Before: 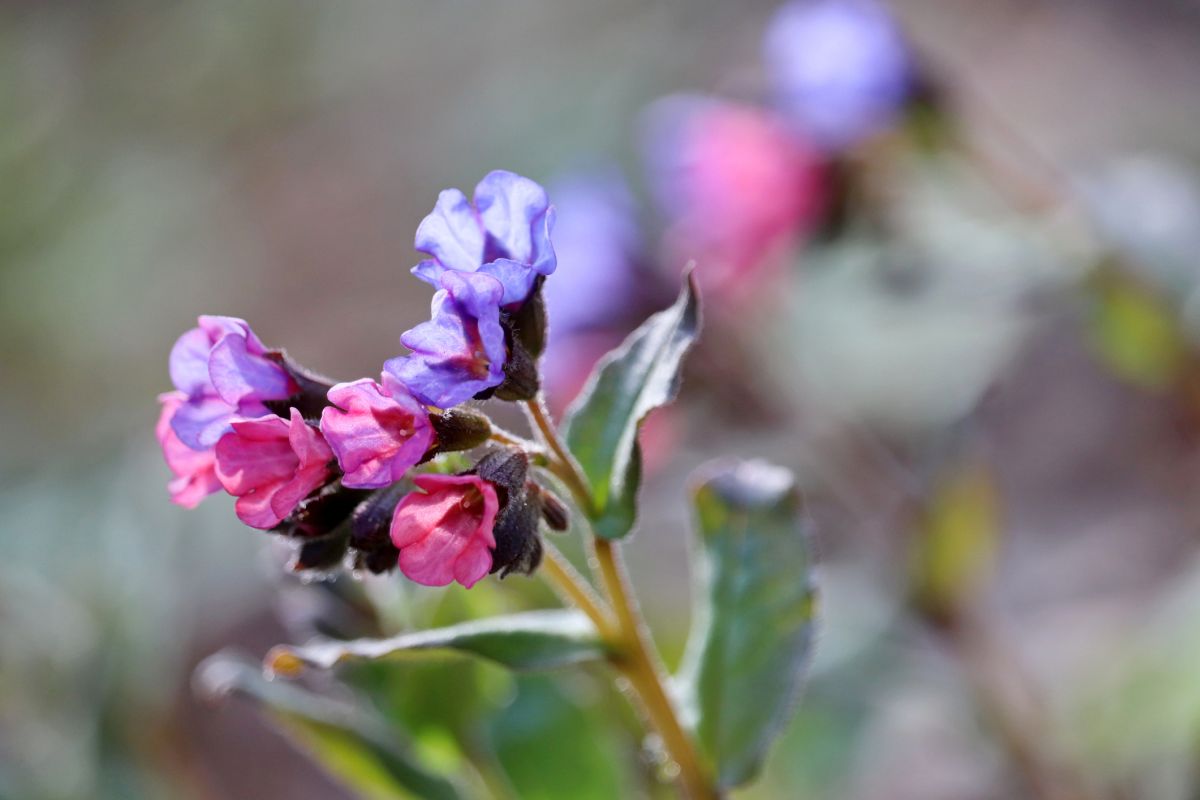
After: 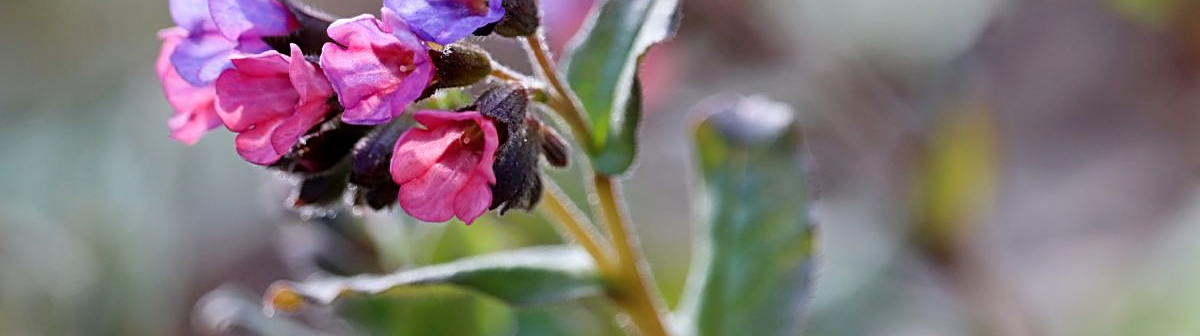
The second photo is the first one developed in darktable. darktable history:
crop: top 45.551%, bottom 12.262%
sharpen: on, module defaults
color balance rgb: saturation formula JzAzBz (2021)
